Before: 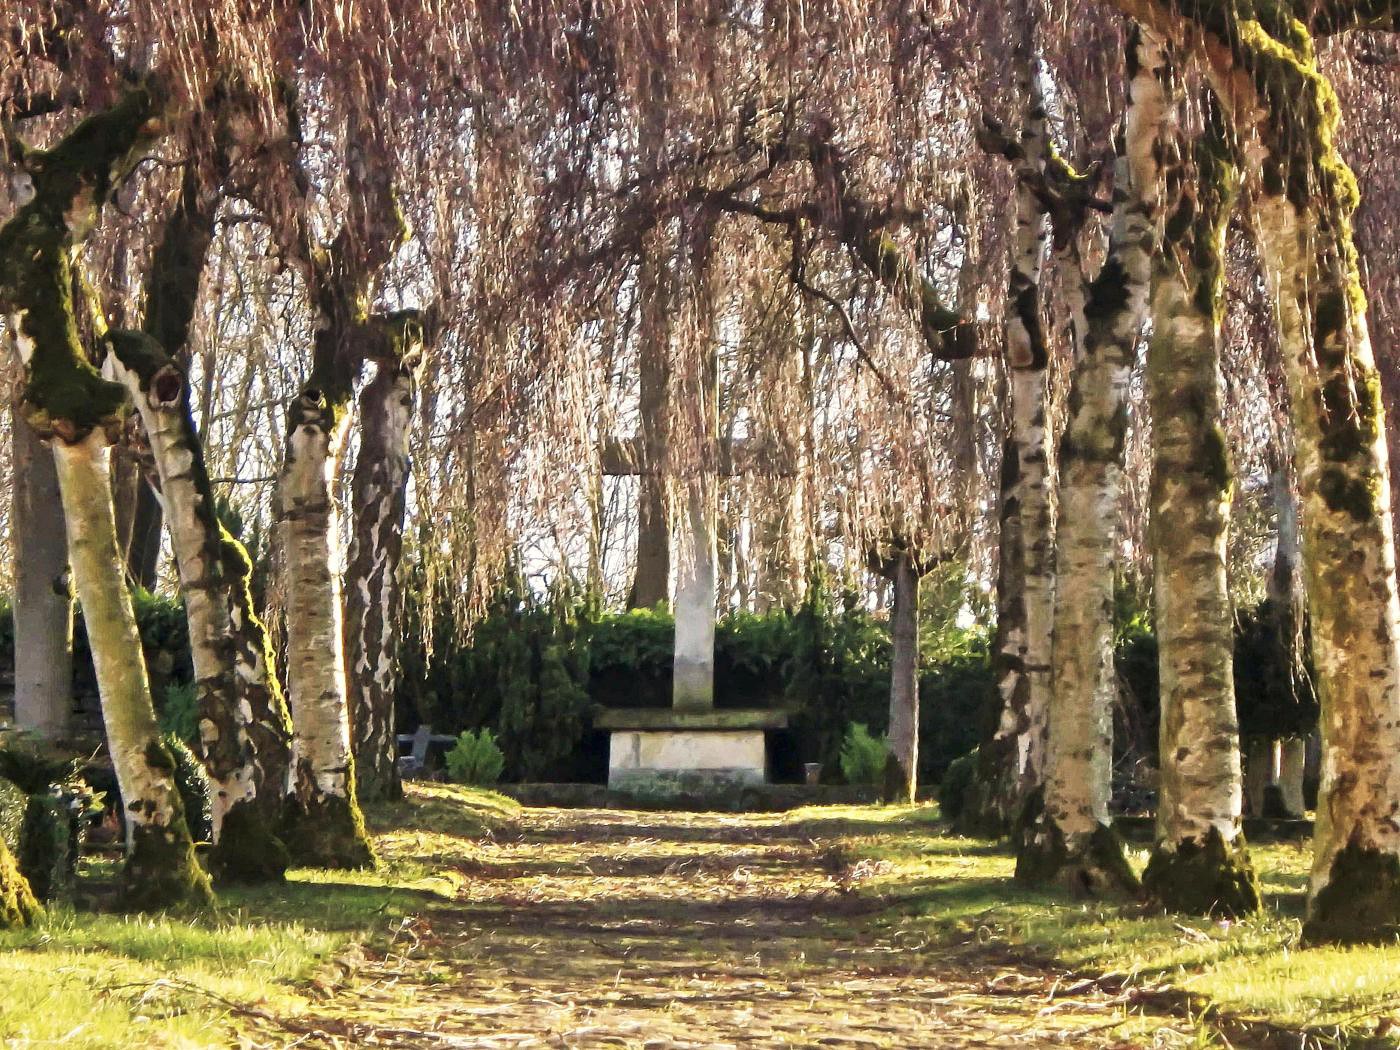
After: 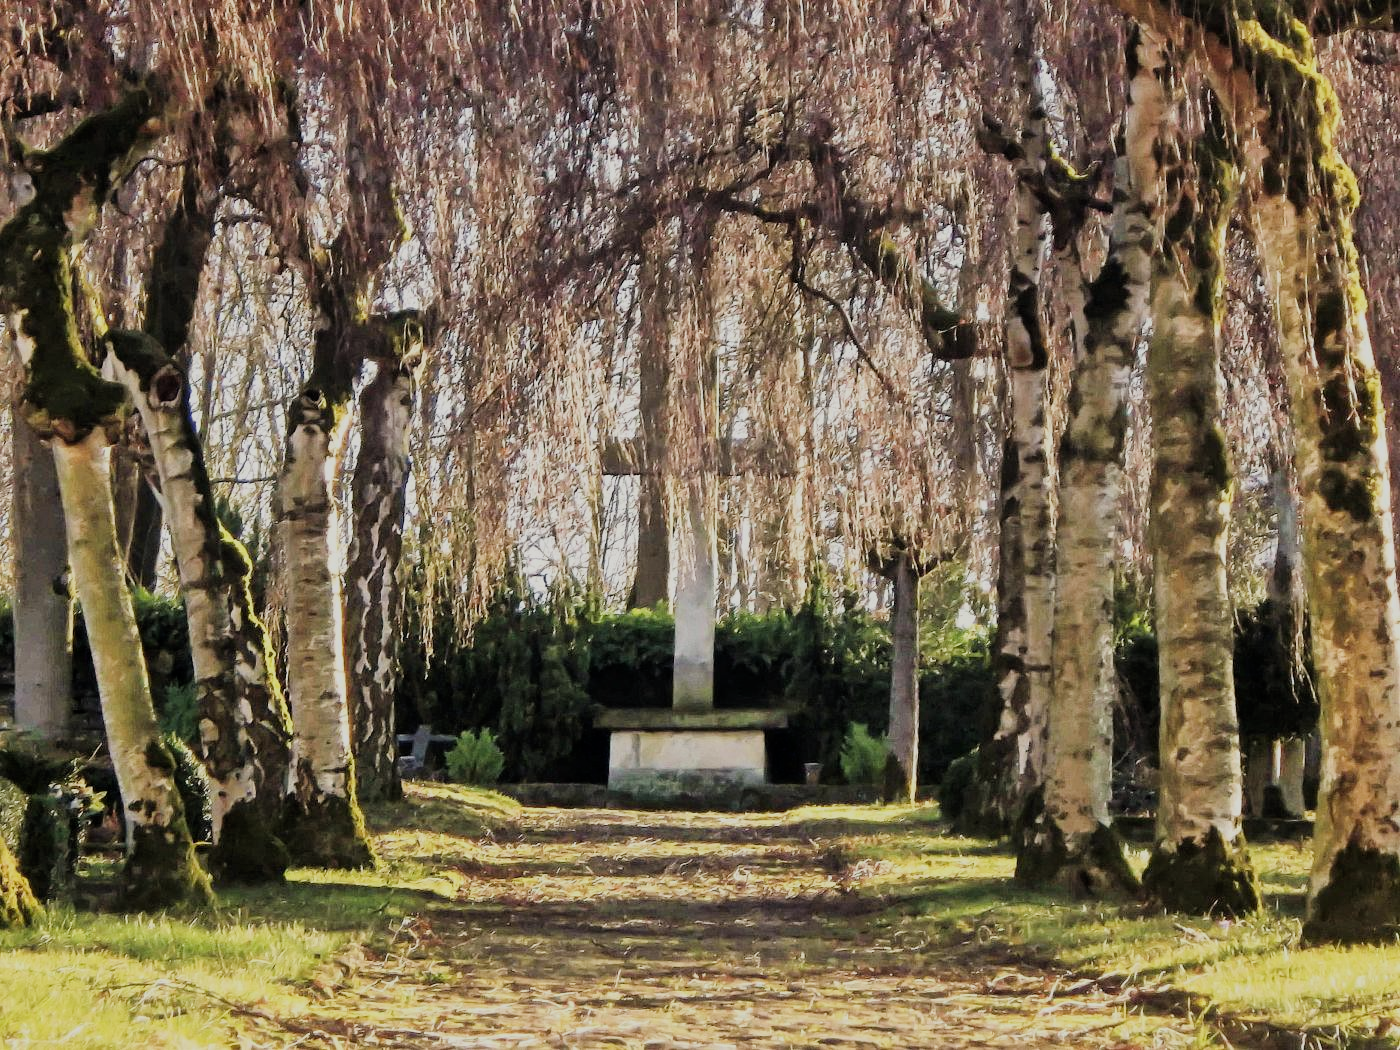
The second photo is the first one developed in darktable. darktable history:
filmic rgb: black relative exposure -7.65 EV, white relative exposure 4.56 EV, hardness 3.61
tone equalizer: on, module defaults
